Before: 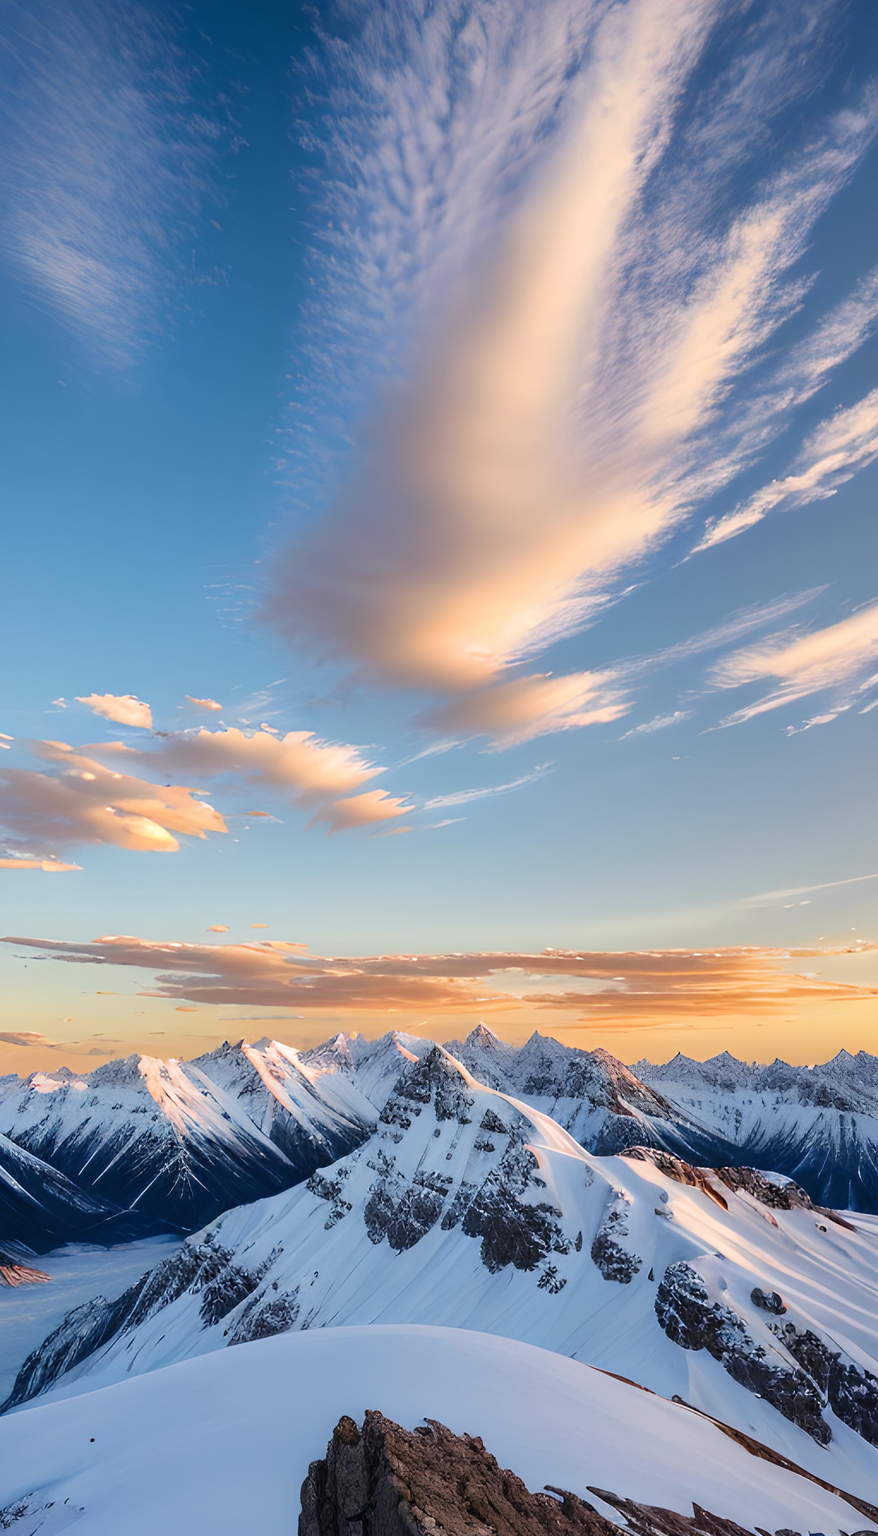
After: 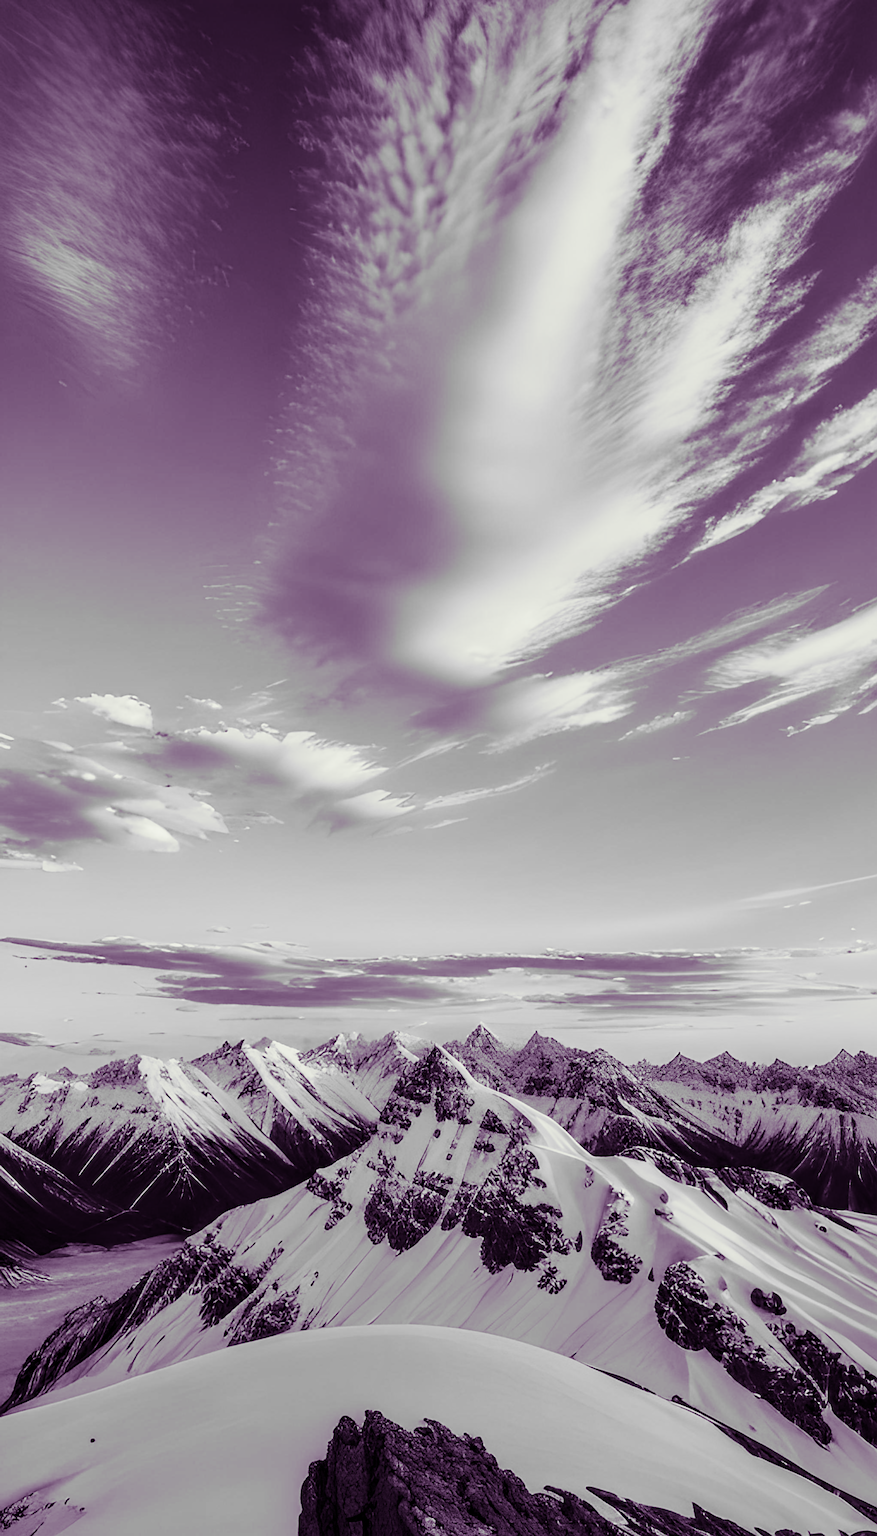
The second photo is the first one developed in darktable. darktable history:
lowpass: radius 0.76, contrast 1.56, saturation 0, unbound 0
split-toning: shadows › hue 277.2°, shadows › saturation 0.74
color zones: curves: ch0 [(0, 0.48) (0.209, 0.398) (0.305, 0.332) (0.429, 0.493) (0.571, 0.5) (0.714, 0.5) (0.857, 0.5) (1, 0.48)]; ch1 [(0, 0.736) (0.143, 0.625) (0.225, 0.371) (0.429, 0.256) (0.571, 0.241) (0.714, 0.213) (0.857, 0.48) (1, 0.736)]; ch2 [(0, 0.448) (0.143, 0.498) (0.286, 0.5) (0.429, 0.5) (0.571, 0.5) (0.714, 0.5) (0.857, 0.5) (1, 0.448)]
sharpen: on, module defaults
shadows and highlights: radius 121.13, shadows 21.4, white point adjustment -9.72, highlights -14.39, soften with gaussian
local contrast: detail 130%
